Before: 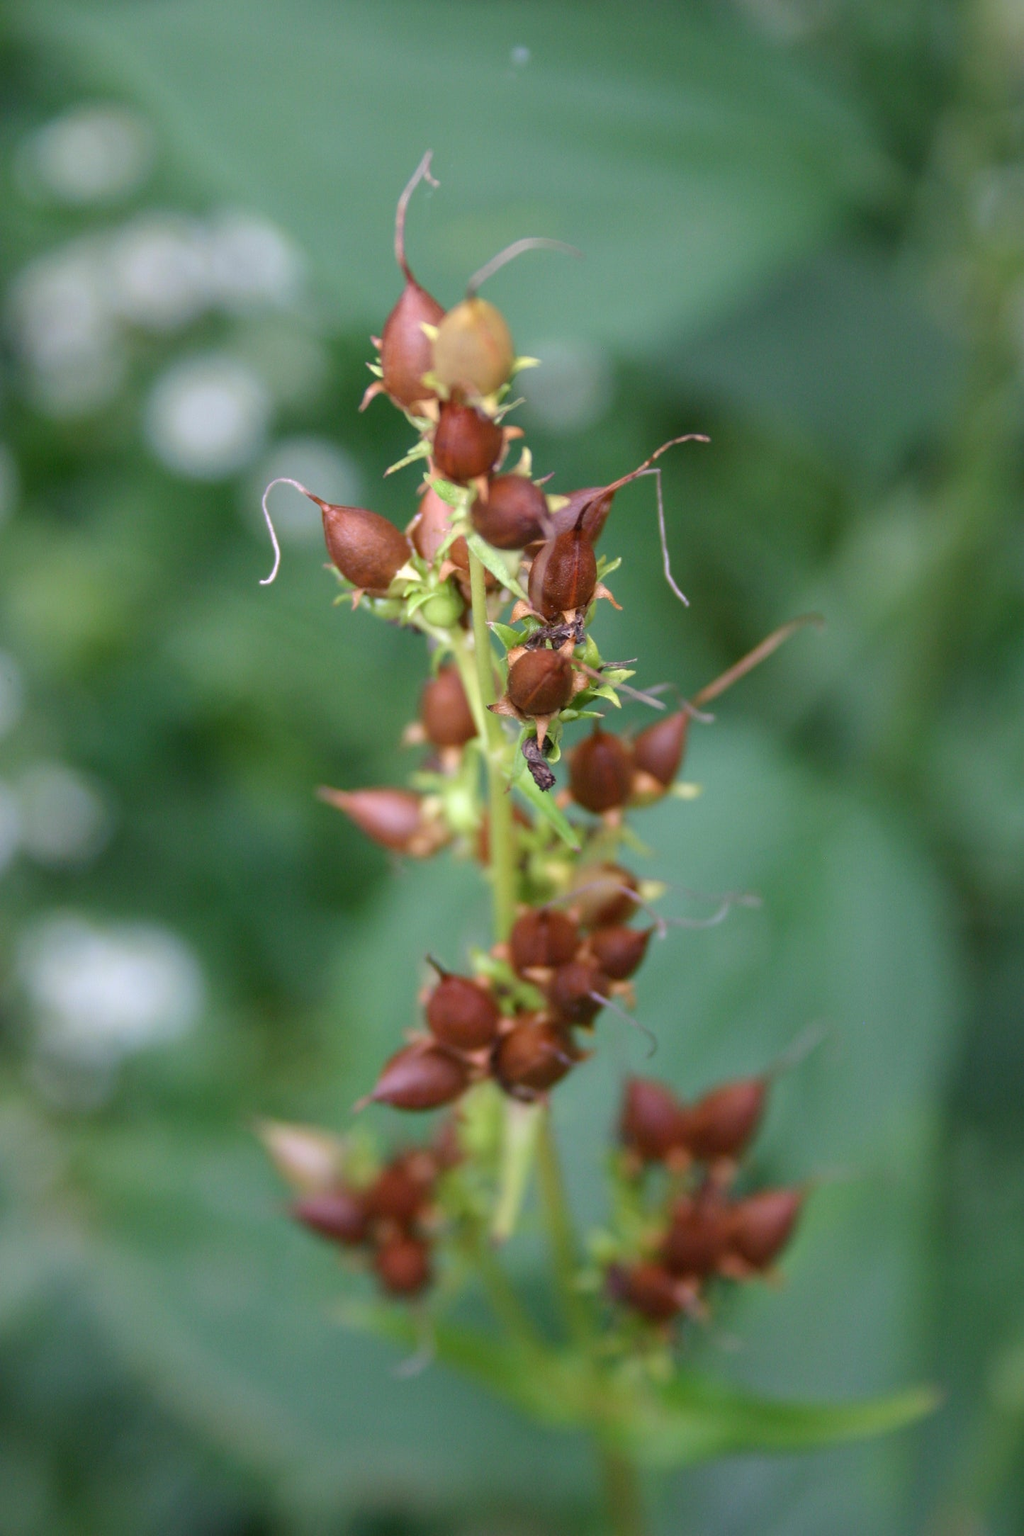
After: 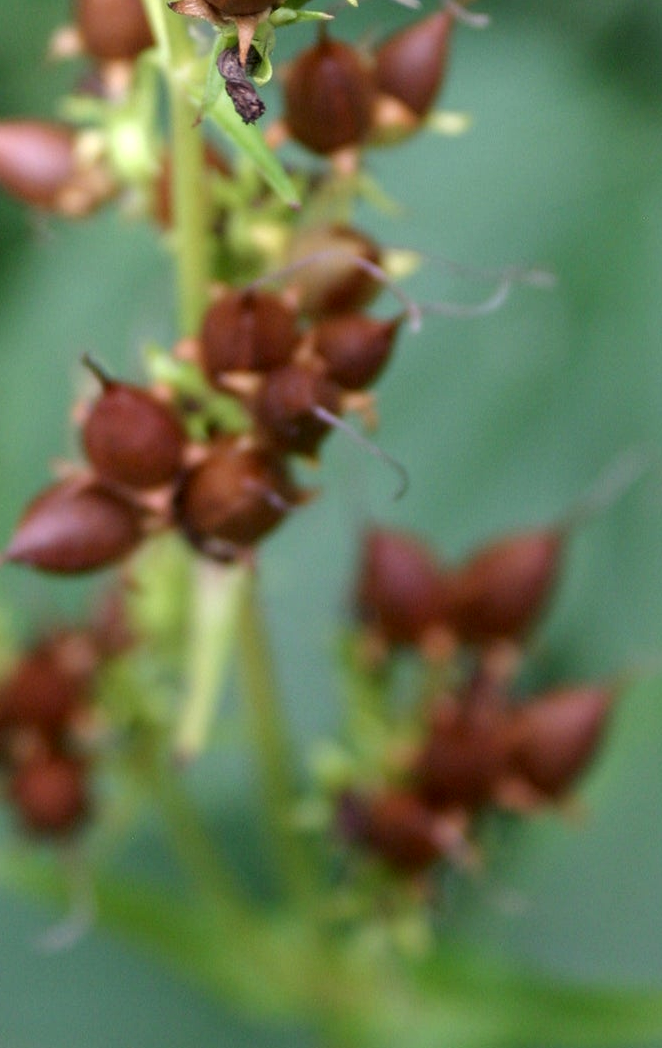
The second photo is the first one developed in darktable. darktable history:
crop: left 35.976%, top 45.819%, right 18.162%, bottom 5.807%
local contrast: detail 130%
